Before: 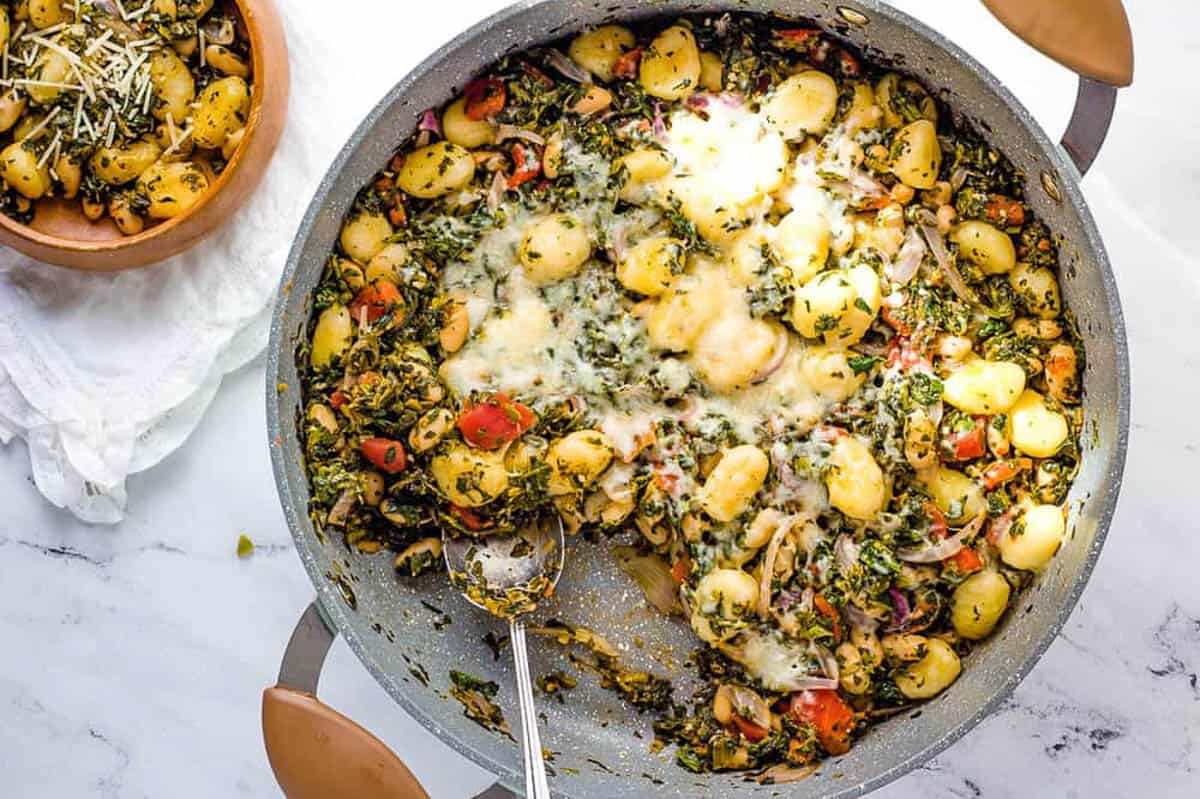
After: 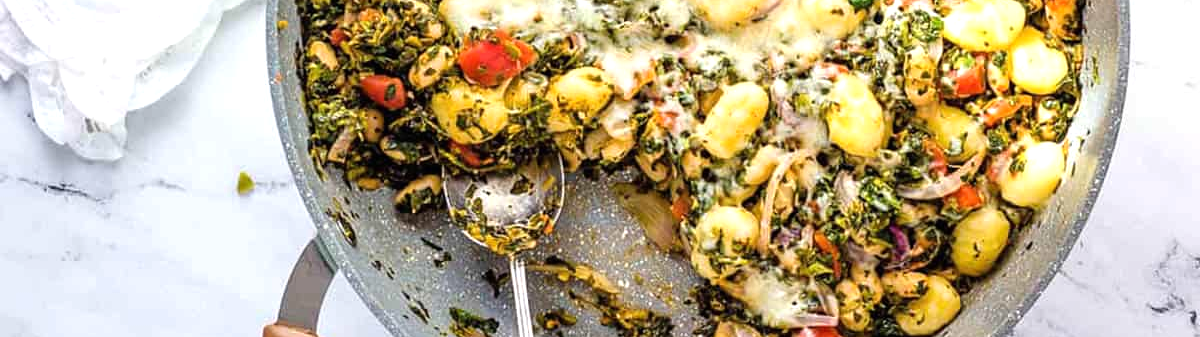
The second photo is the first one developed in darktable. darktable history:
tone equalizer: -8 EV -0.39 EV, -7 EV -0.379 EV, -6 EV -0.361 EV, -5 EV -0.19 EV, -3 EV 0.192 EV, -2 EV 0.345 EV, -1 EV 0.403 EV, +0 EV 0.405 EV
crop: top 45.513%, bottom 12.184%
